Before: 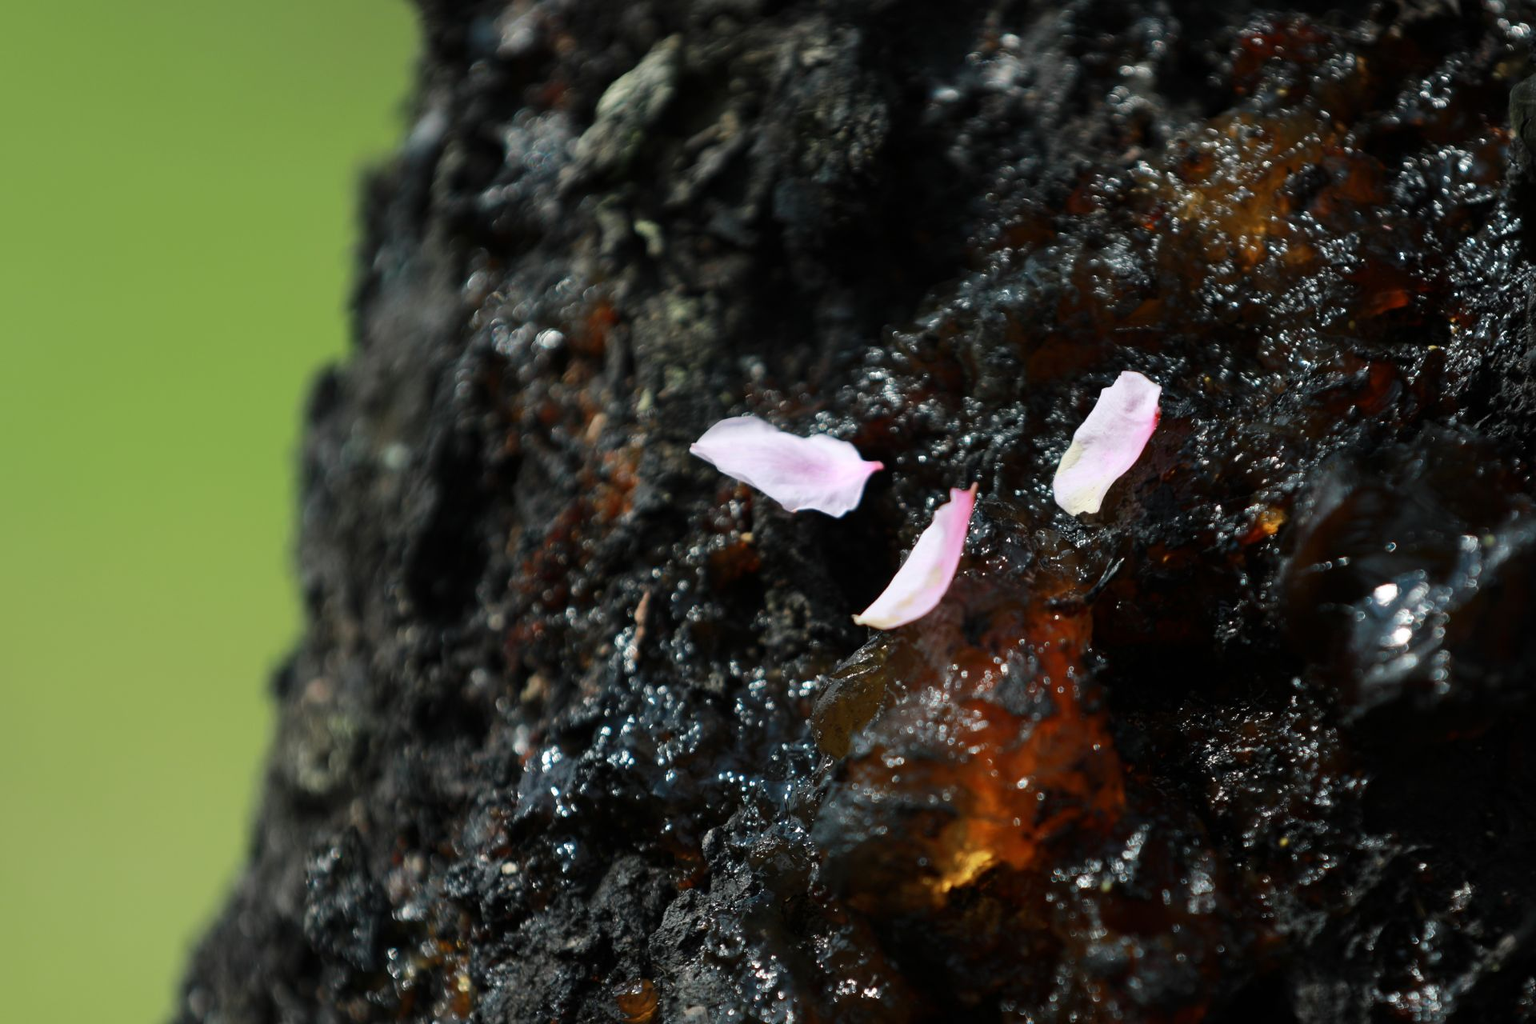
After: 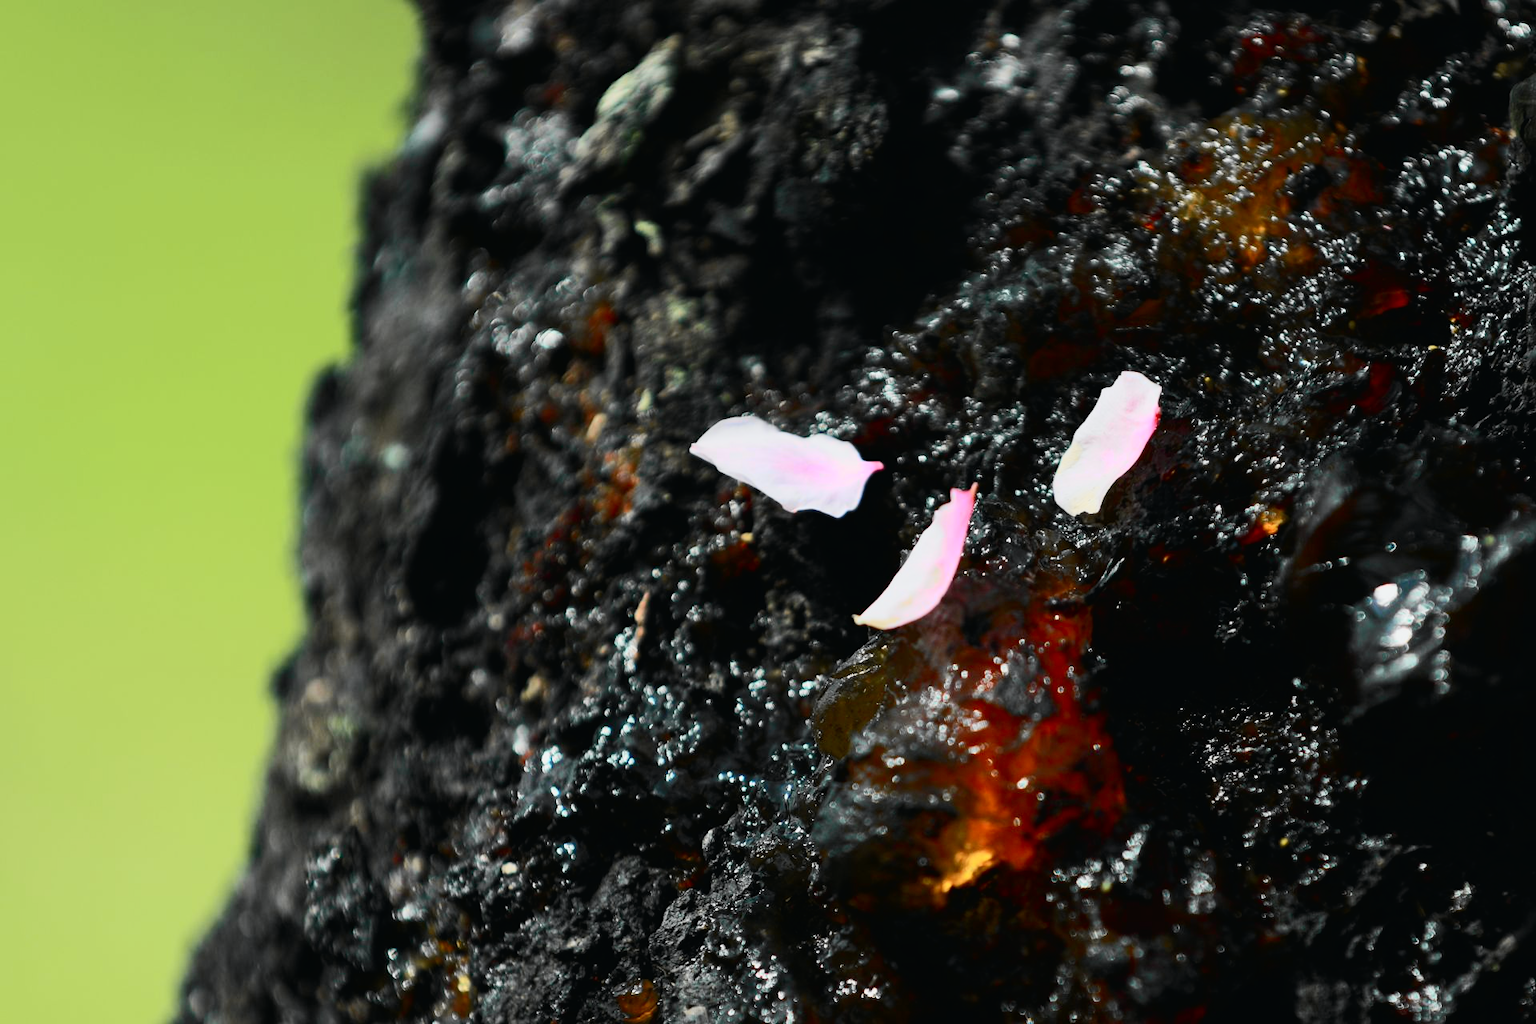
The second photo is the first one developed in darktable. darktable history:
tone curve: curves: ch0 [(0, 0.015) (0.037, 0.022) (0.131, 0.116) (0.316, 0.345) (0.49, 0.615) (0.677, 0.82) (0.813, 0.891) (1, 0.955)]; ch1 [(0, 0) (0.366, 0.367) (0.475, 0.462) (0.494, 0.496) (0.504, 0.497) (0.554, 0.571) (0.618, 0.668) (1, 1)]; ch2 [(0, 0) (0.333, 0.346) (0.375, 0.375) (0.435, 0.424) (0.476, 0.492) (0.502, 0.499) (0.525, 0.522) (0.558, 0.575) (0.614, 0.656) (1, 1)], color space Lab, independent channels, preserve colors none
